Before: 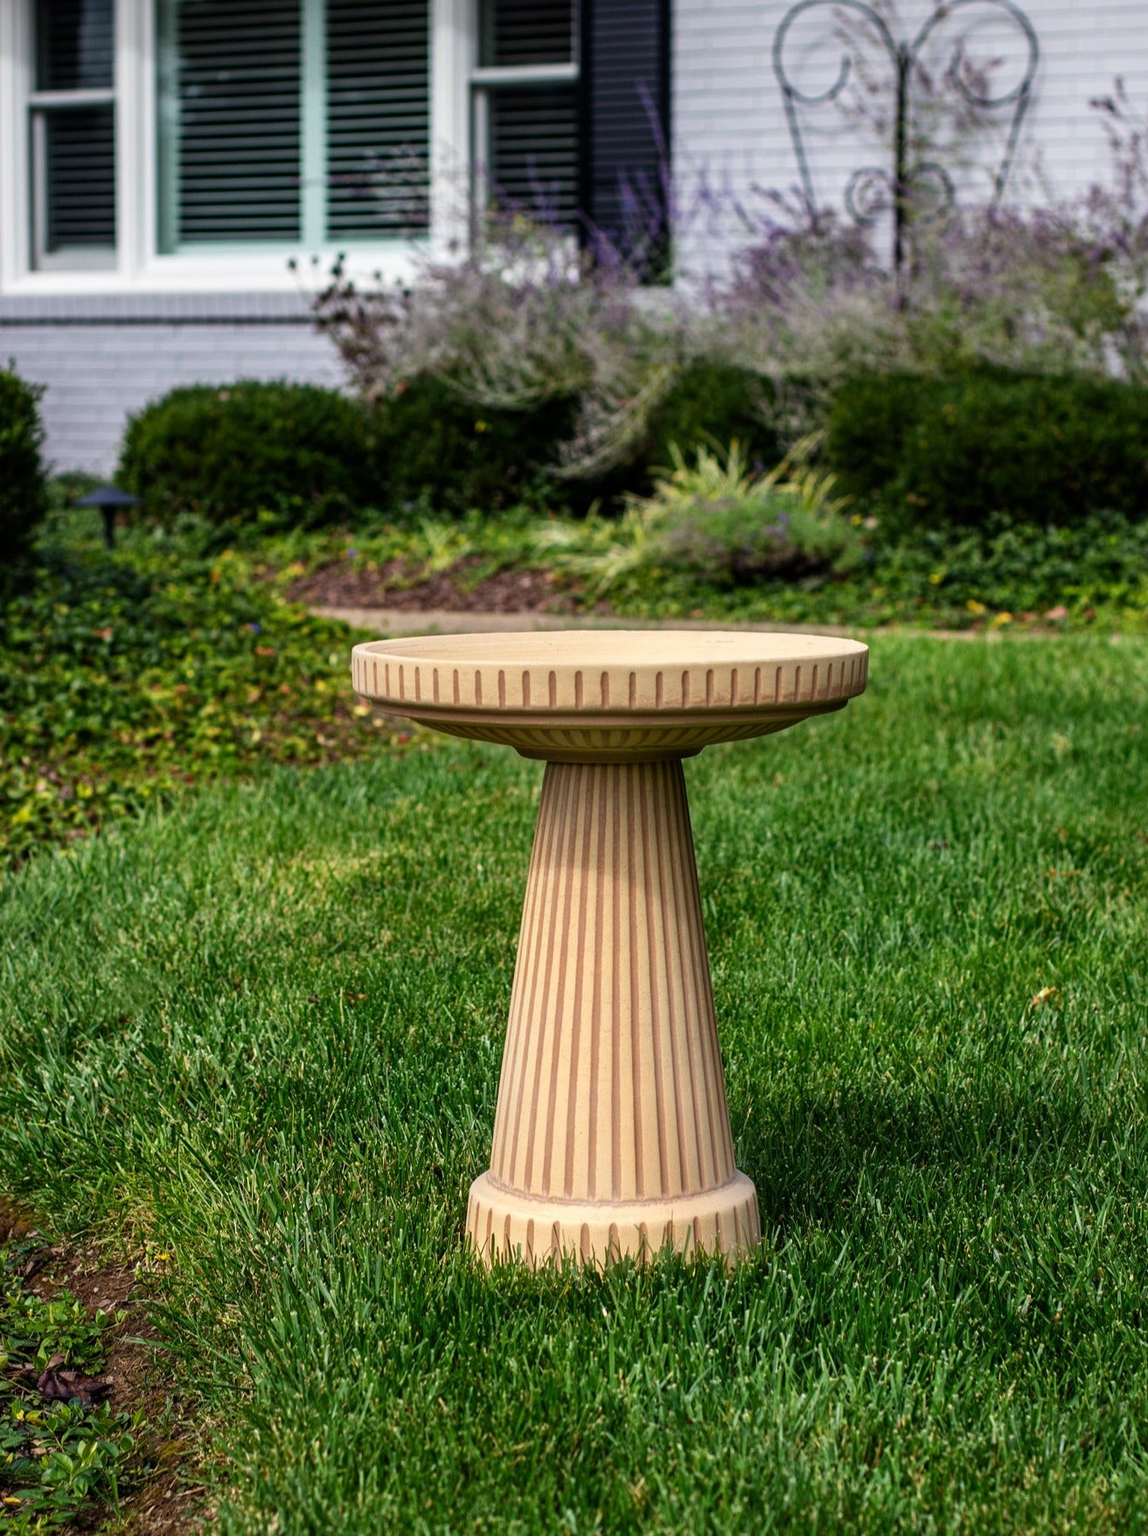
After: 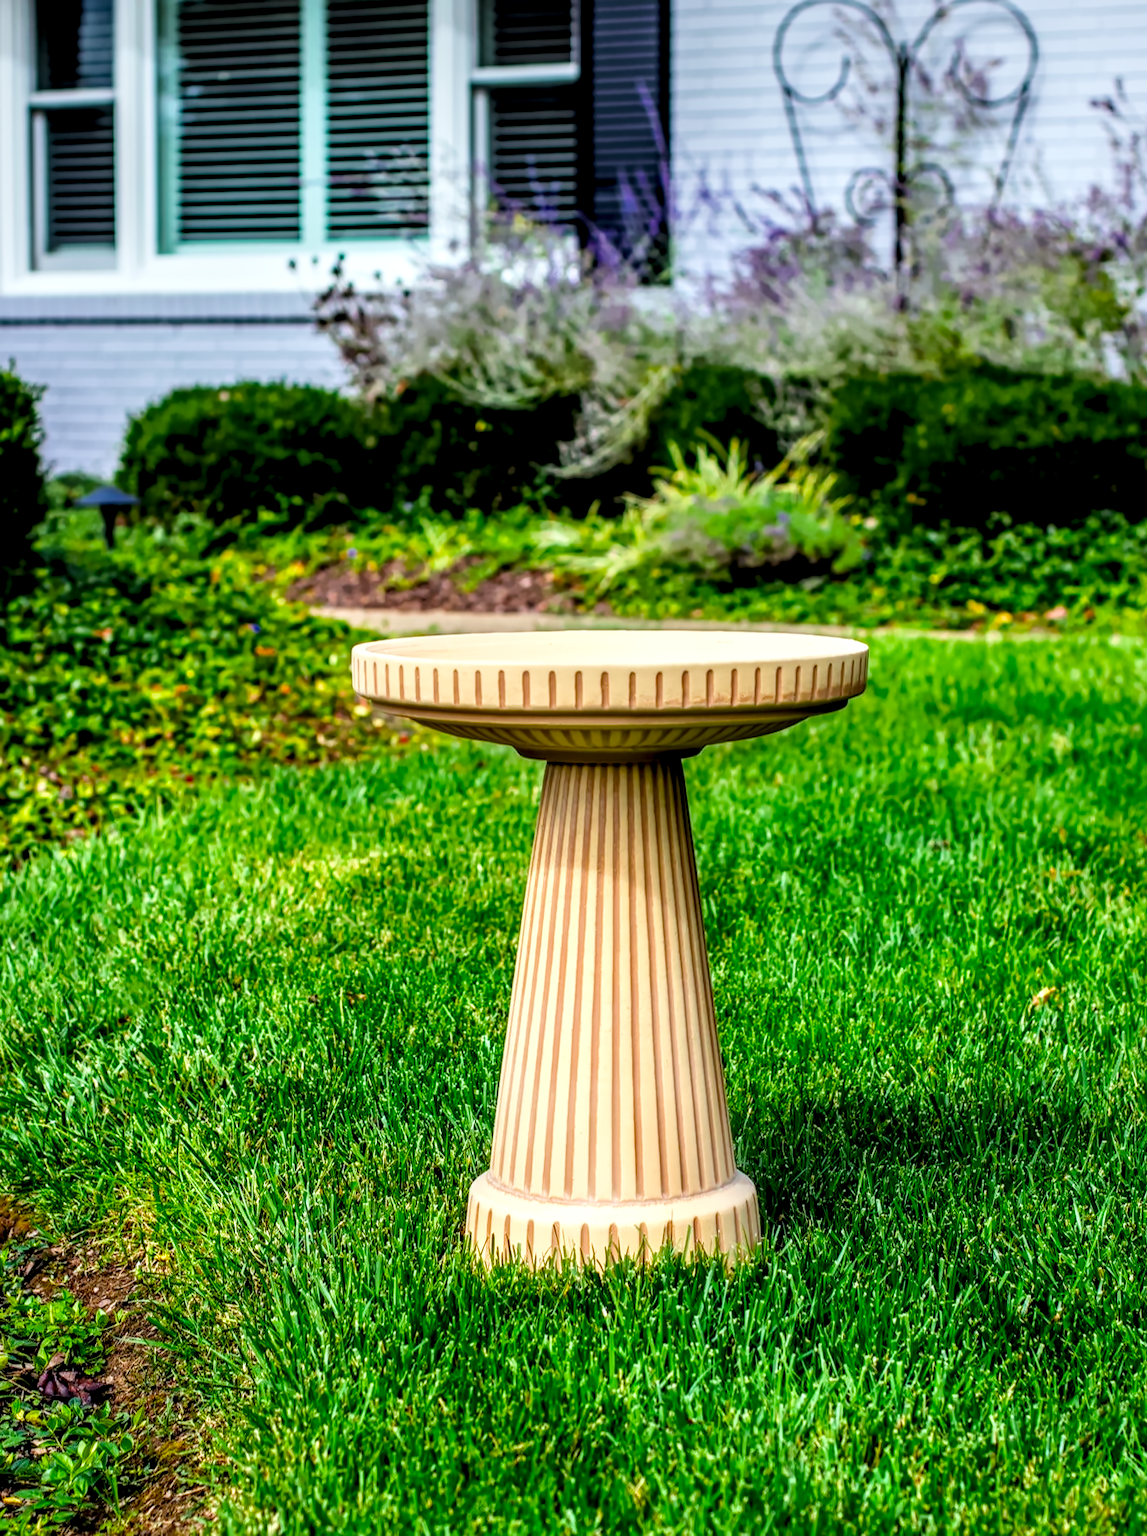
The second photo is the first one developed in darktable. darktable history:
local contrast: detail 160%
color calibration: illuminant Planckian (black body), adaptation linear Bradford (ICC v4), x 0.361, y 0.366, temperature 4511.61 K, saturation algorithm version 1 (2020)
color balance: contrast 8.5%, output saturation 105%
denoise (profiled): preserve shadows 1.31, scattering 0.016, a [-1, 0, 0], mode non-local means auto, compensate highlight preservation false
exposure: exposure 1 EV, compensate highlight preservation false
filmic rgb: black relative exposure -8.79 EV, white relative exposure 4.98 EV, threshold 6 EV, target black luminance 0%, hardness 3.77, latitude 66.34%, contrast 0.822, highlights saturation mix 10%, shadows ↔ highlights balance 20%, add noise in highlights 0.1, color science v4 (2020), iterations of high-quality reconstruction 0, type of noise poissonian, enable highlight reconstruction true
